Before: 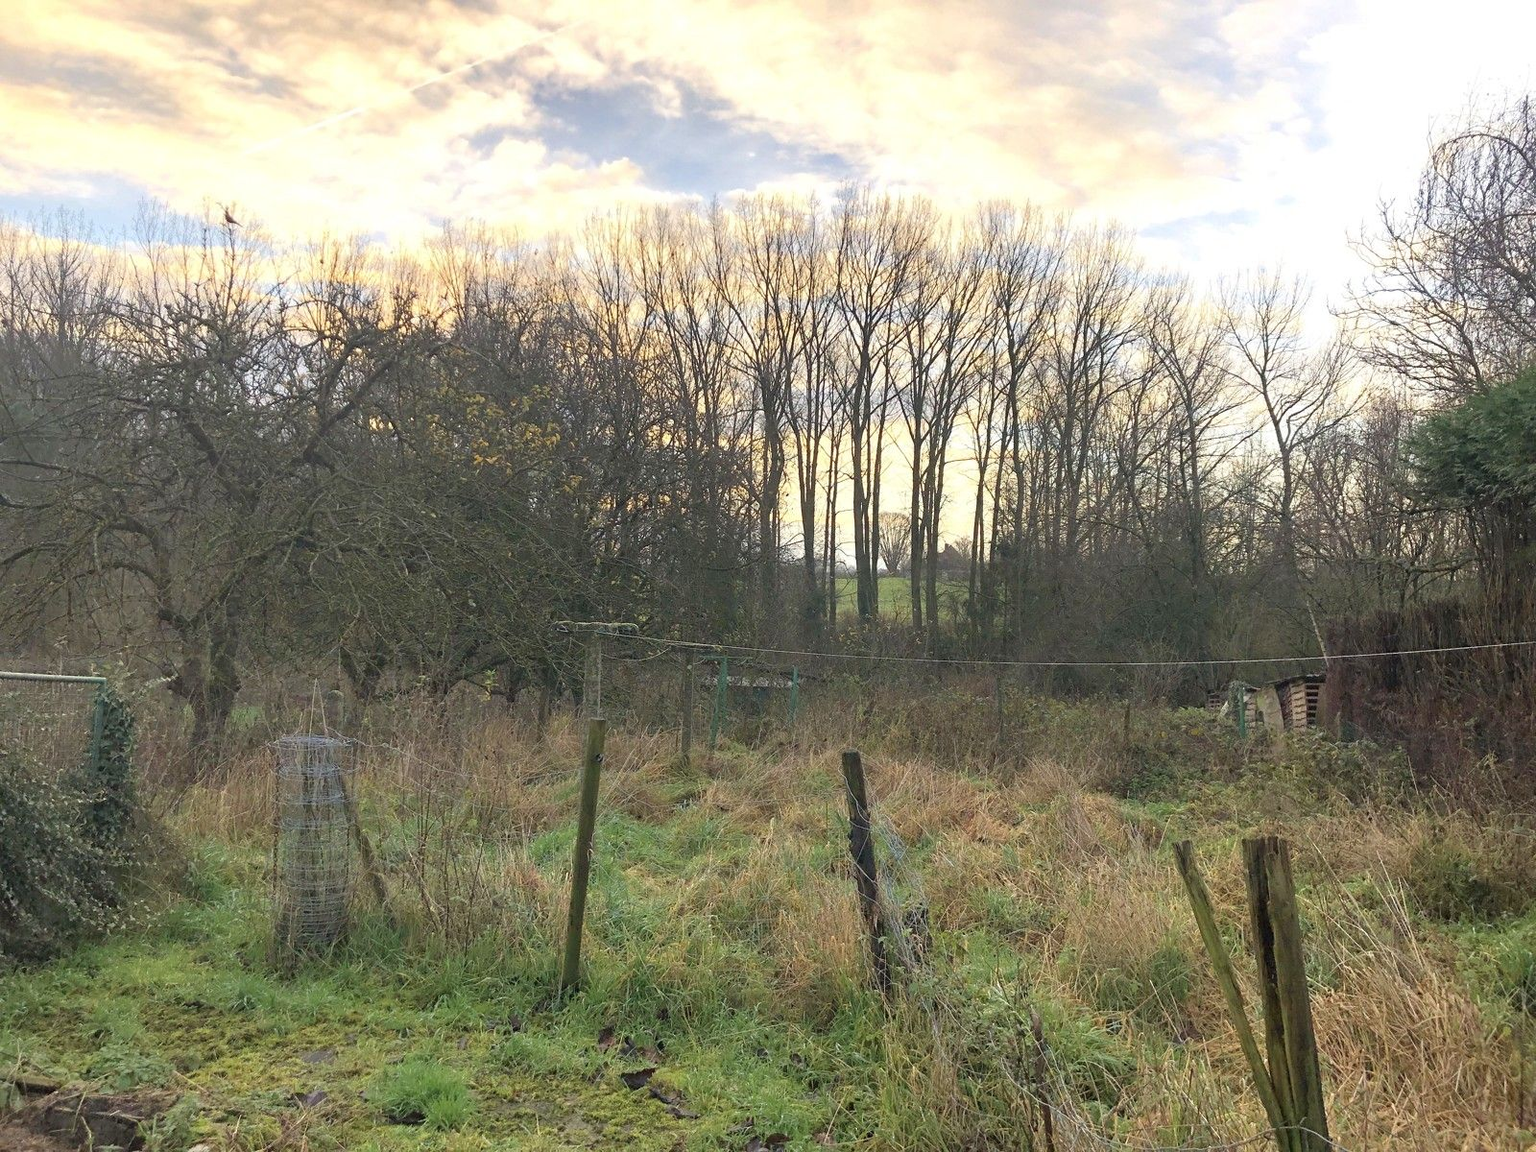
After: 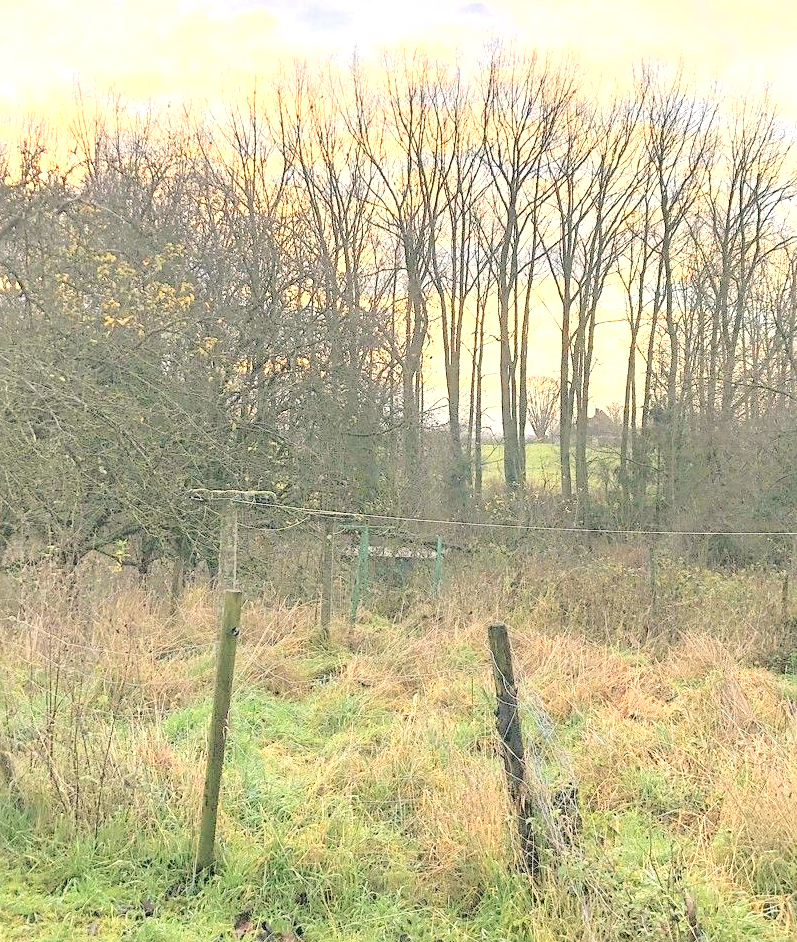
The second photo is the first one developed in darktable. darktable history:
crop and rotate: angle 0.011°, left 24.358%, top 13.173%, right 25.805%, bottom 8.258%
color correction: highlights a* 4.32, highlights b* 4.95, shadows a* -7.5, shadows b* 4.88
exposure: exposure 0.608 EV, compensate highlight preservation false
shadows and highlights: shadows 36.95, highlights -26.75, soften with gaussian
local contrast: detail 130%
tone curve: curves: ch0 [(0, 0) (0.003, 0.031) (0.011, 0.041) (0.025, 0.054) (0.044, 0.06) (0.069, 0.083) (0.1, 0.108) (0.136, 0.135) (0.177, 0.179) (0.224, 0.231) (0.277, 0.294) (0.335, 0.378) (0.399, 0.463) (0.468, 0.552) (0.543, 0.627) (0.623, 0.694) (0.709, 0.776) (0.801, 0.849) (0.898, 0.905) (1, 1)]
contrast brightness saturation: brightness 0.286
sharpen: radius 1.874, amount 0.399, threshold 1.599
